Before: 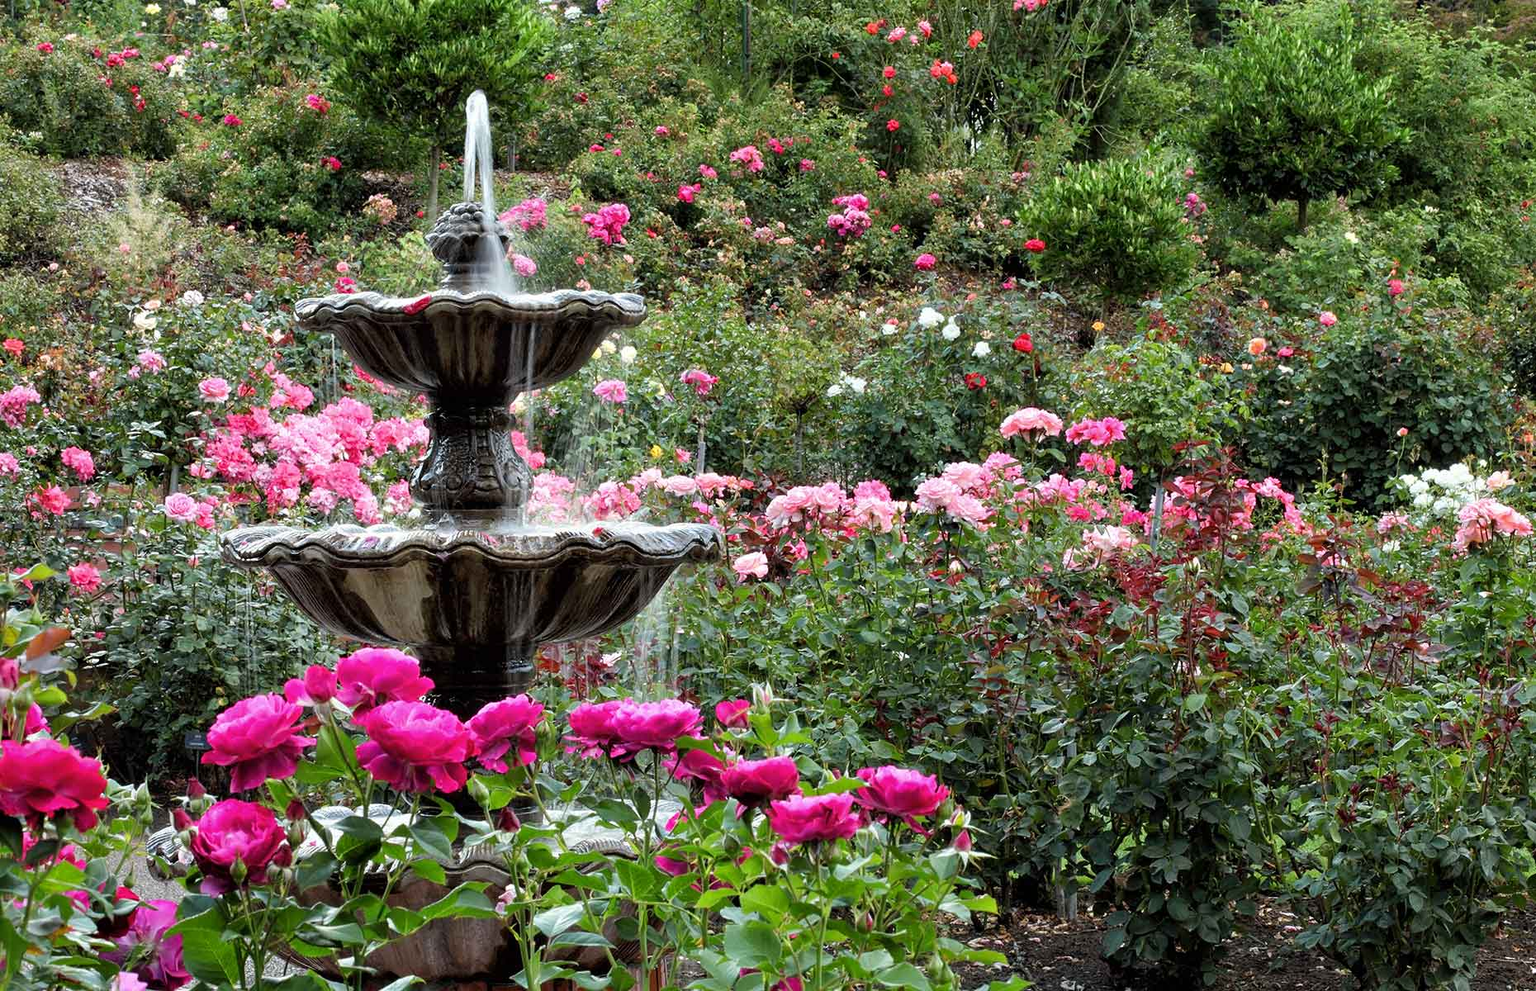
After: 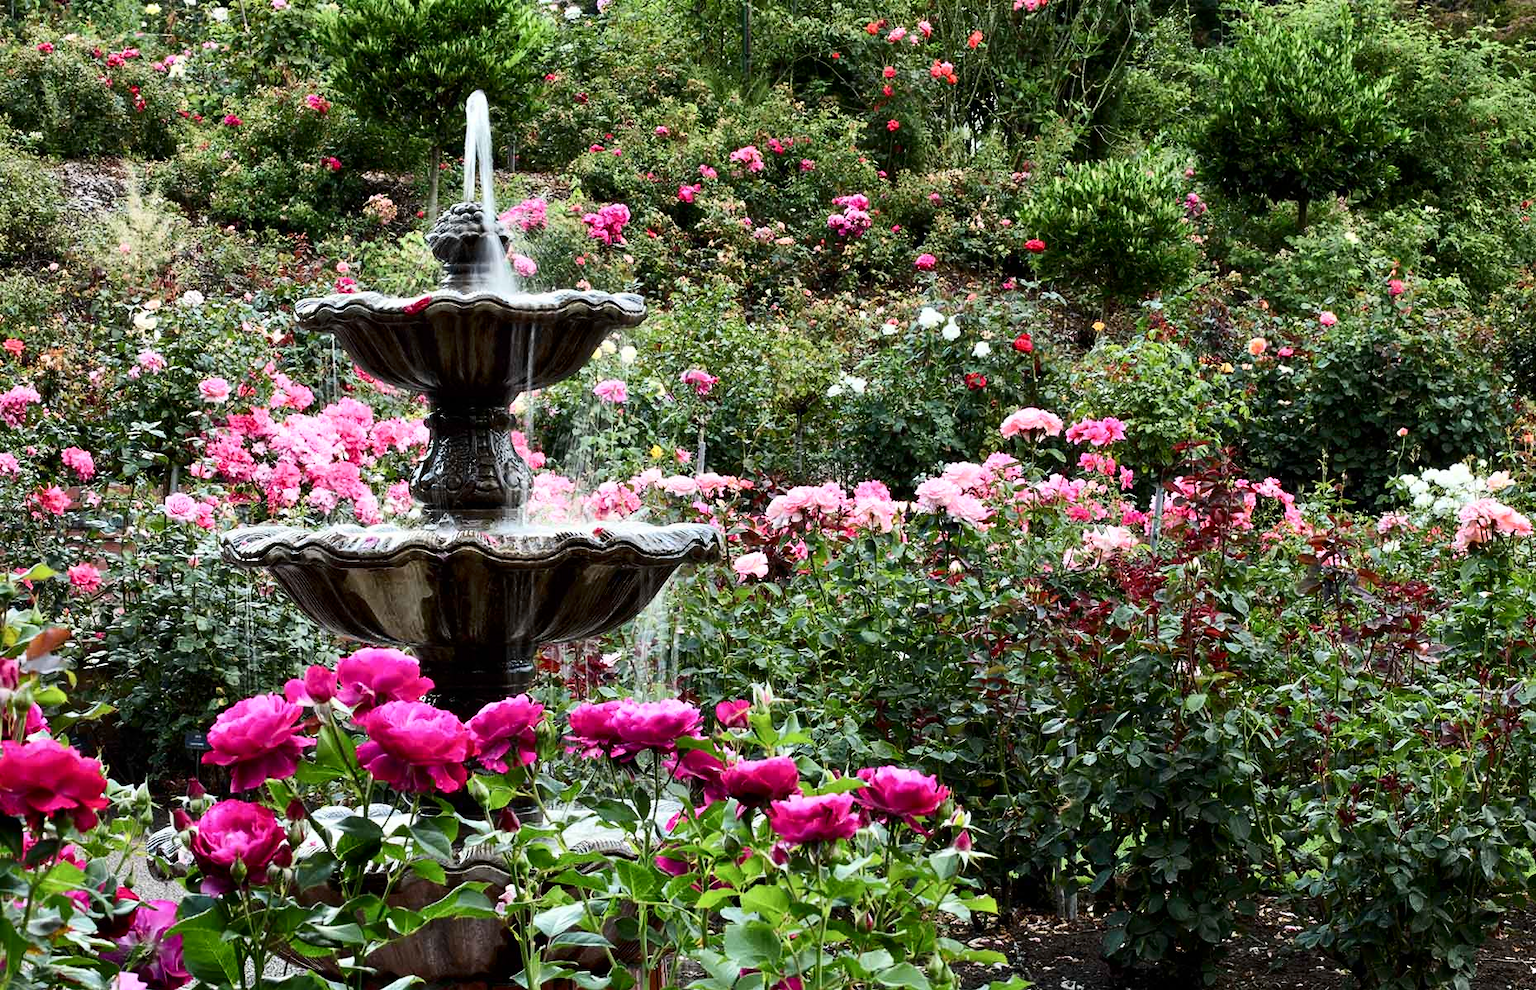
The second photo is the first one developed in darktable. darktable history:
contrast brightness saturation: contrast 0.278
